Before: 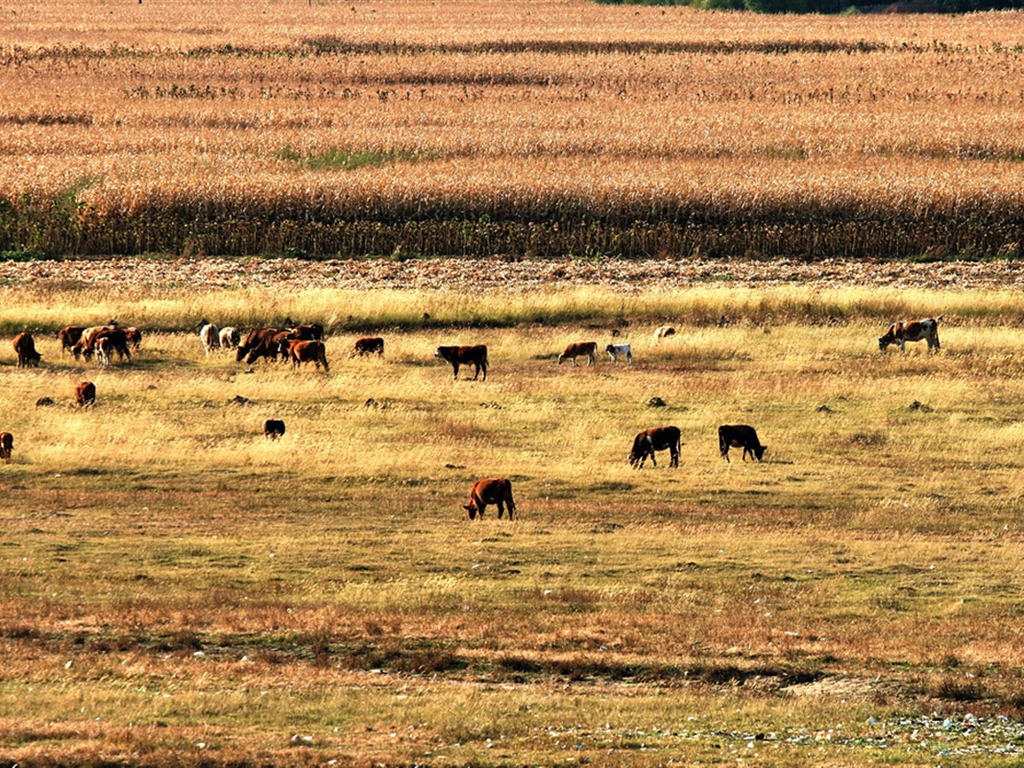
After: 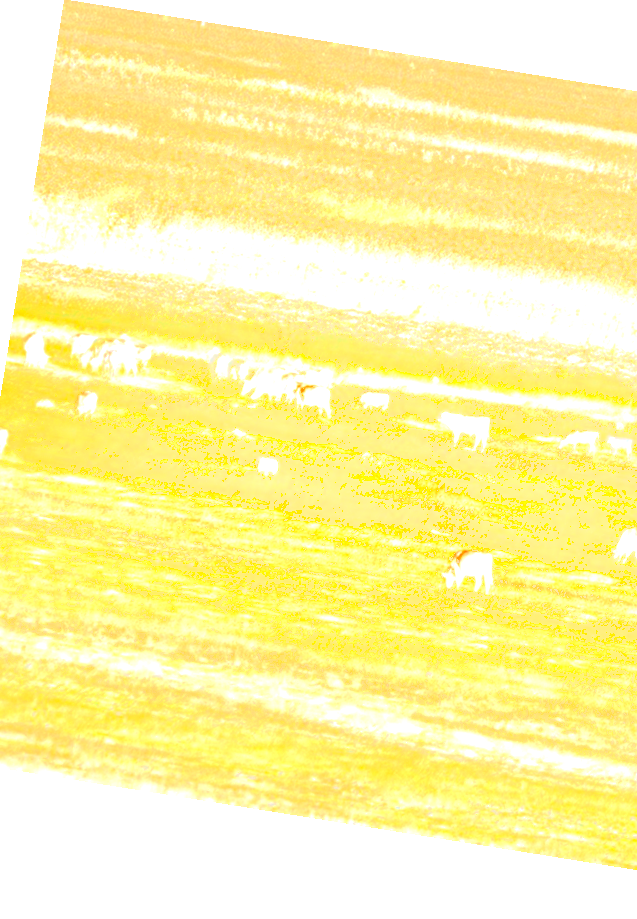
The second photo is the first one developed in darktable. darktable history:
bloom: size 85%, threshold 5%, strength 85%
exposure: black level correction 0, exposure 0.95 EV, compensate exposure bias true, compensate highlight preservation false
shadows and highlights: shadows 30.63, highlights -63.22, shadows color adjustment 98%, highlights color adjustment 58.61%, soften with gaussian
rotate and perspective: rotation 9.12°, automatic cropping off
crop: left 5.114%, right 38.589%
tone equalizer: -8 EV -0.417 EV, -7 EV -0.389 EV, -6 EV -0.333 EV, -5 EV -0.222 EV, -3 EV 0.222 EV, -2 EV 0.333 EV, -1 EV 0.389 EV, +0 EV 0.417 EV, edges refinement/feathering 500, mask exposure compensation -1.25 EV, preserve details no
color correction: saturation 1.32
